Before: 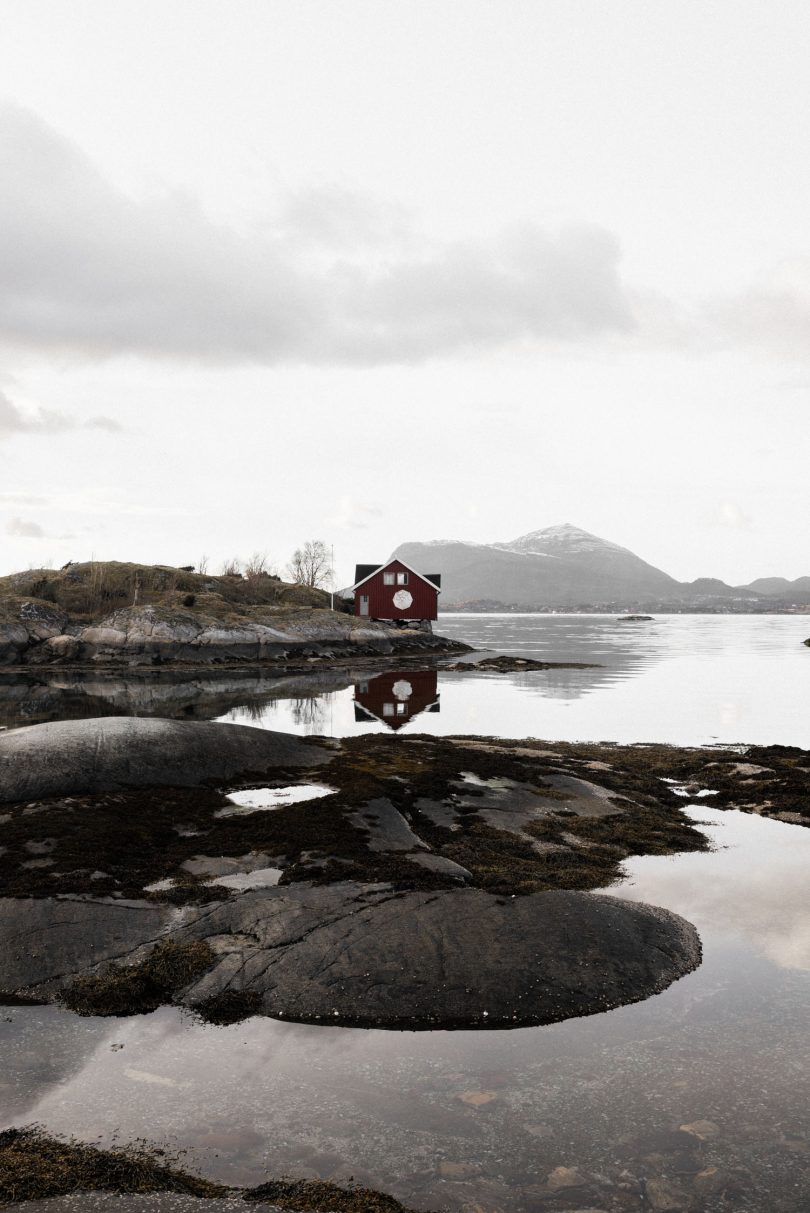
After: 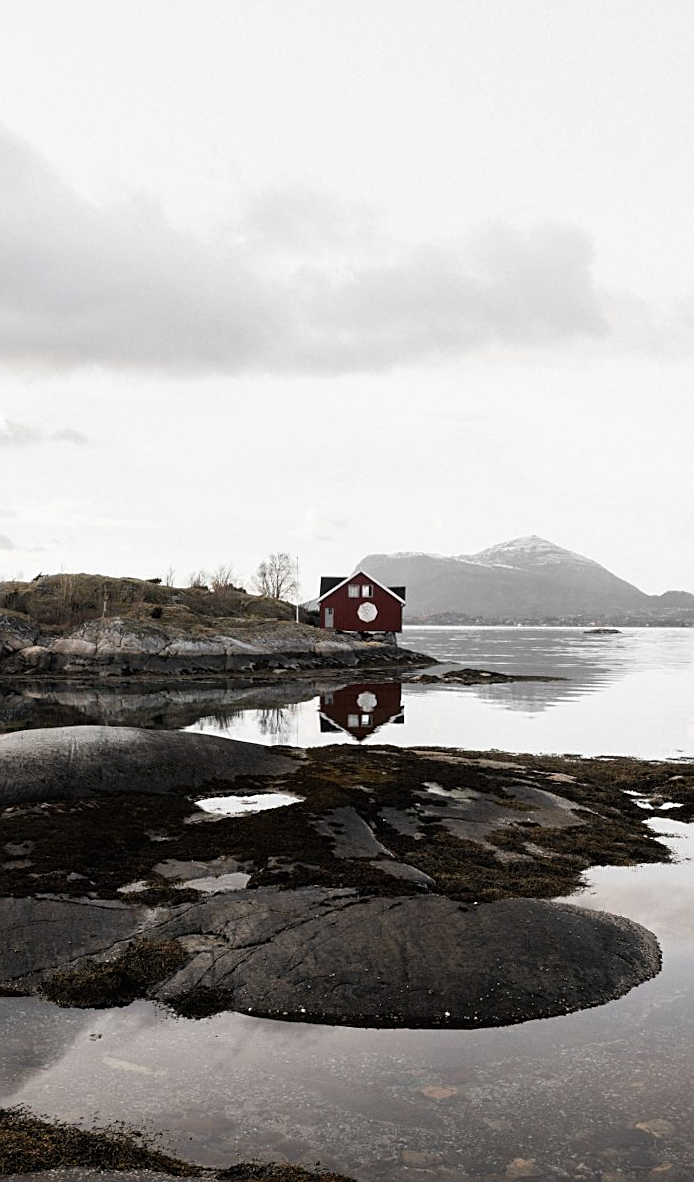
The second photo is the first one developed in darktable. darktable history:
rotate and perspective: rotation 0.074°, lens shift (vertical) 0.096, lens shift (horizontal) -0.041, crop left 0.043, crop right 0.952, crop top 0.024, crop bottom 0.979
sharpen: on, module defaults
crop and rotate: left 1.088%, right 8.807%
